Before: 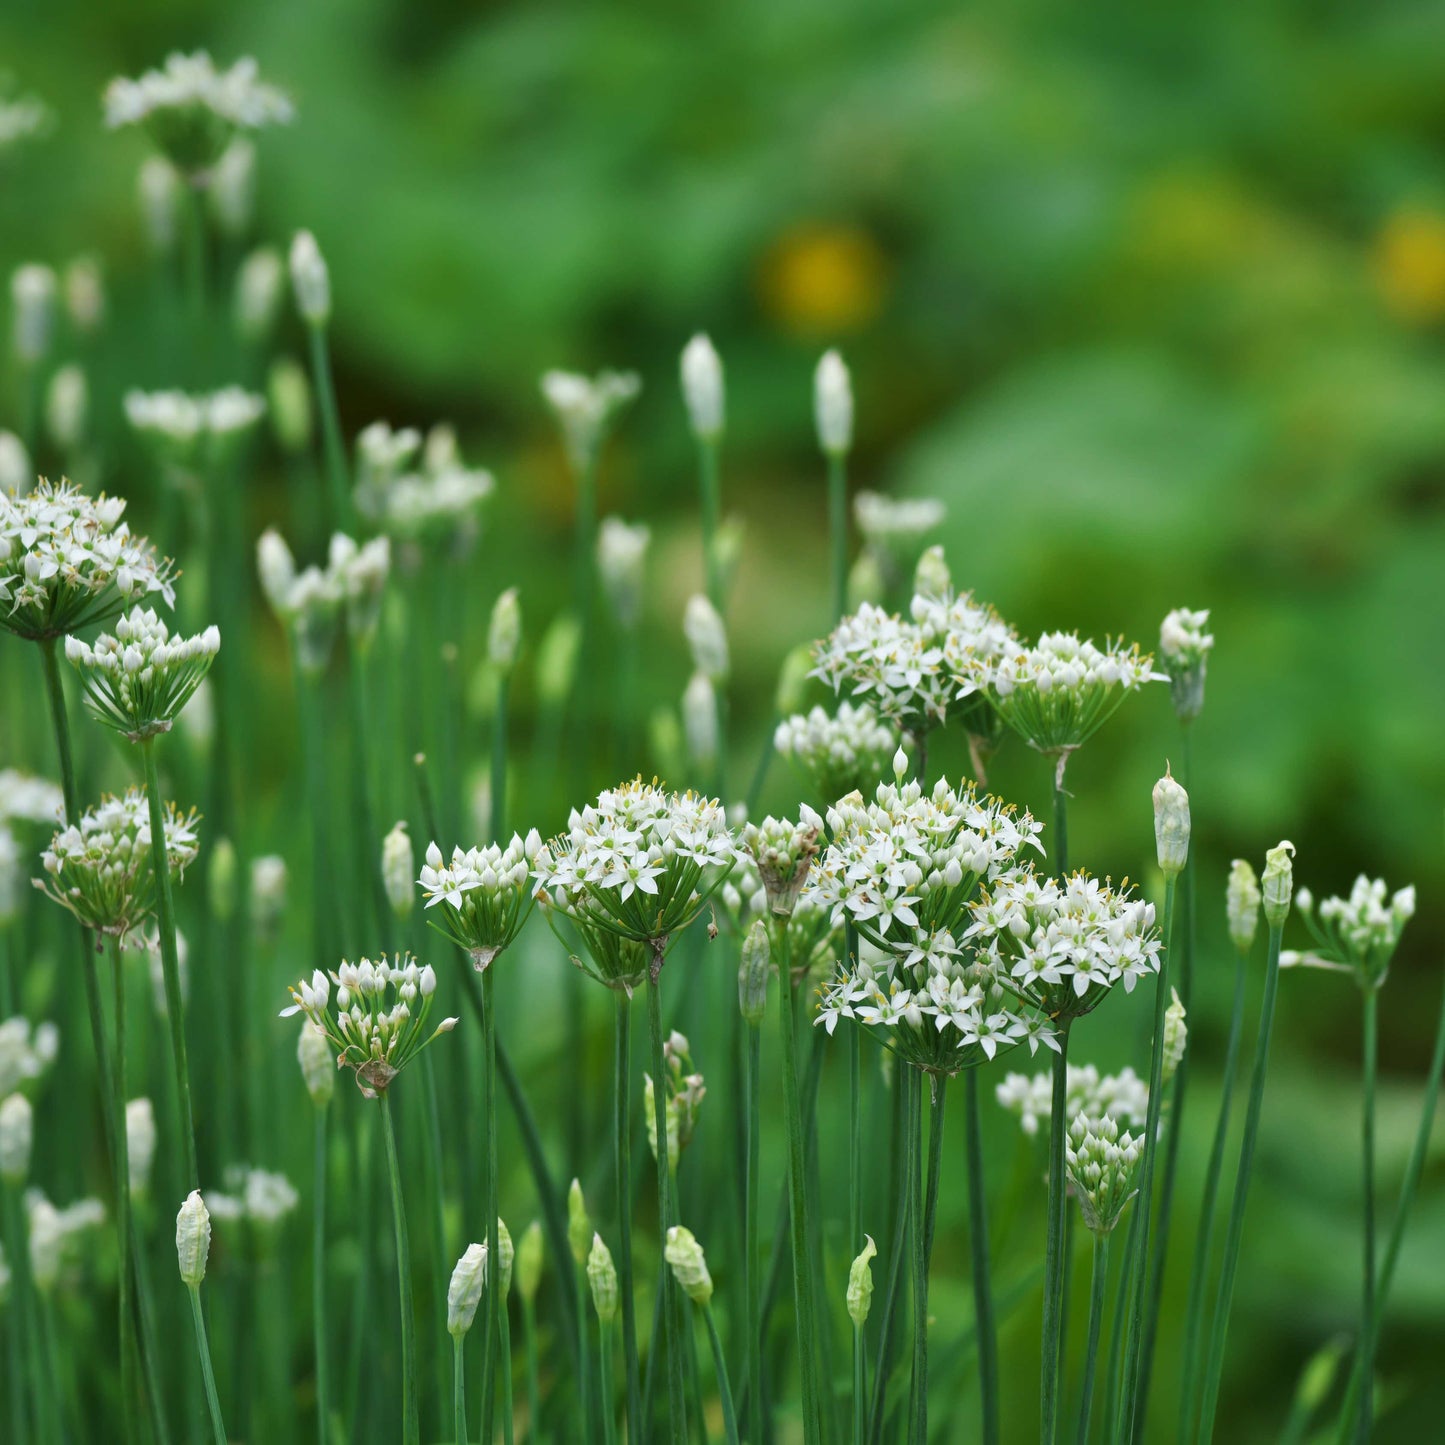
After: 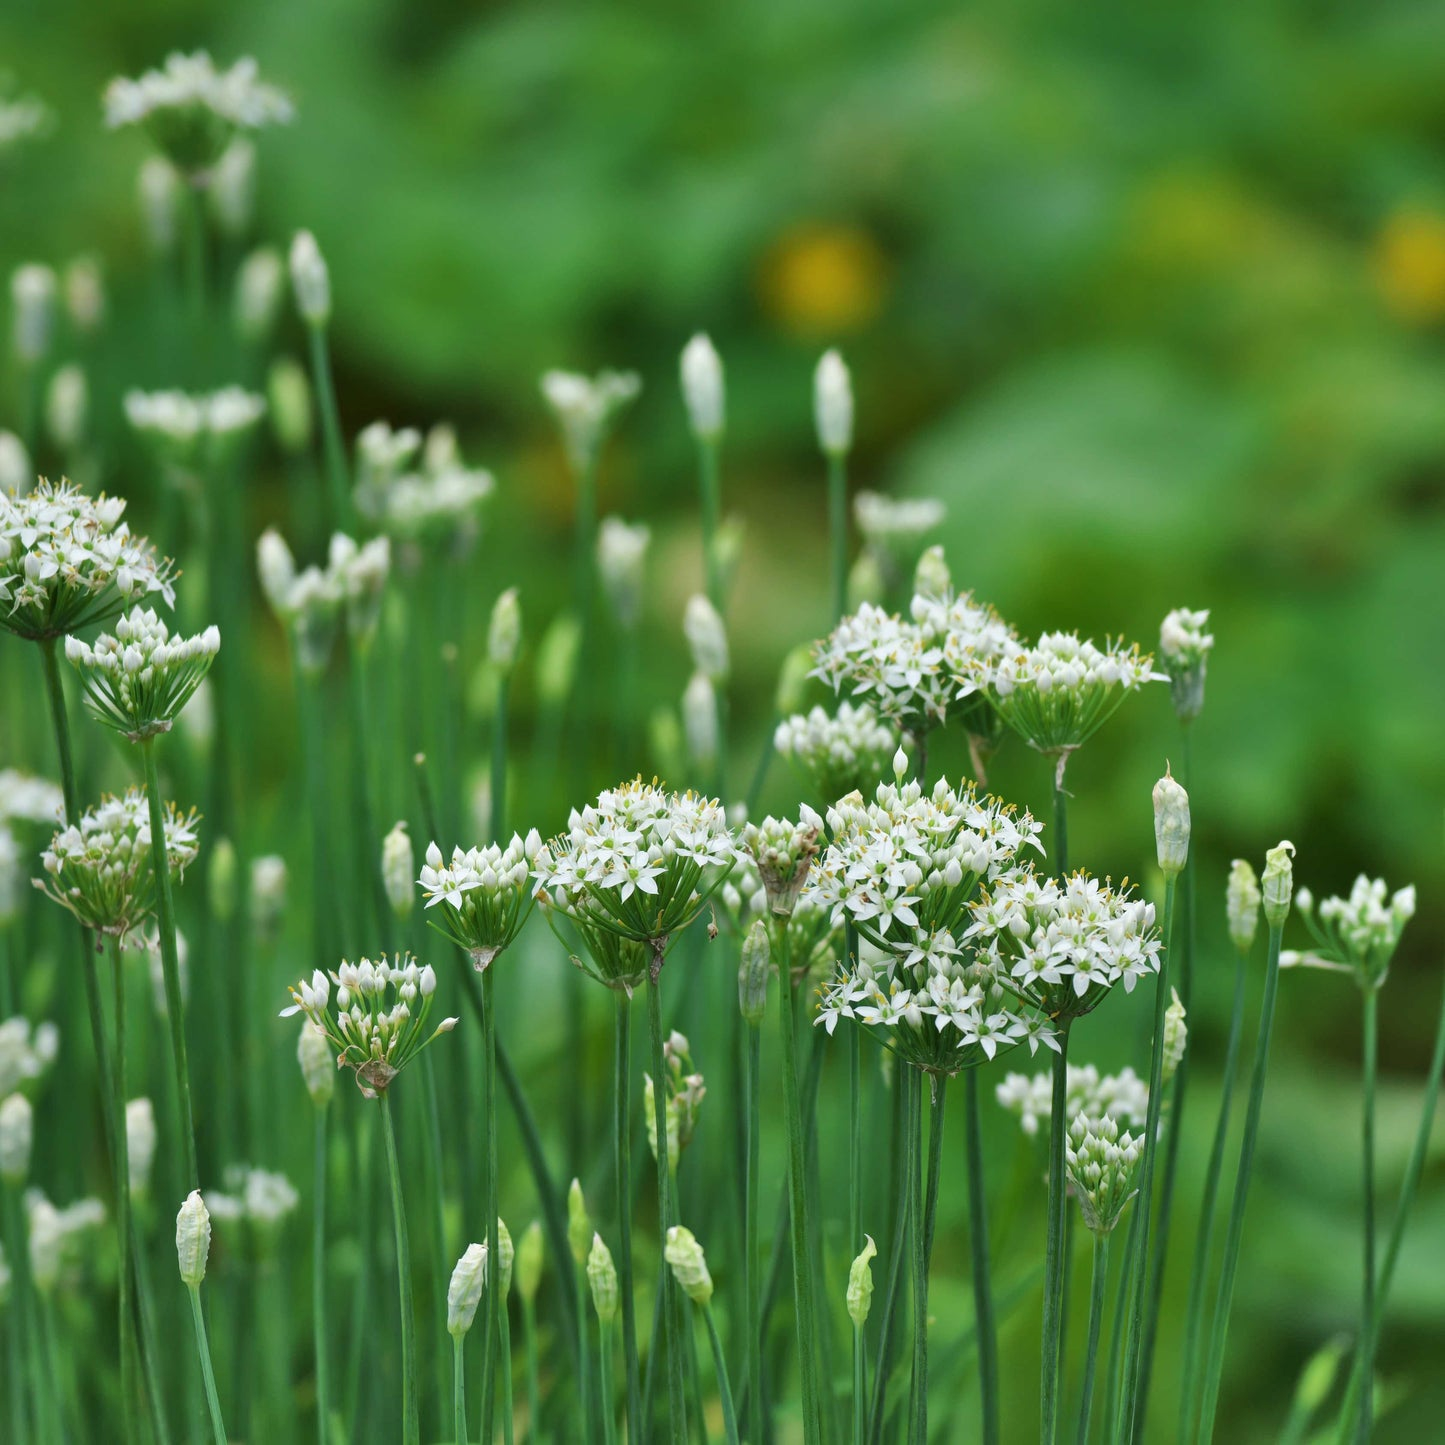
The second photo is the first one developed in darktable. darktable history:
shadows and highlights: shadows 76.05, highlights -24.56, soften with gaussian
